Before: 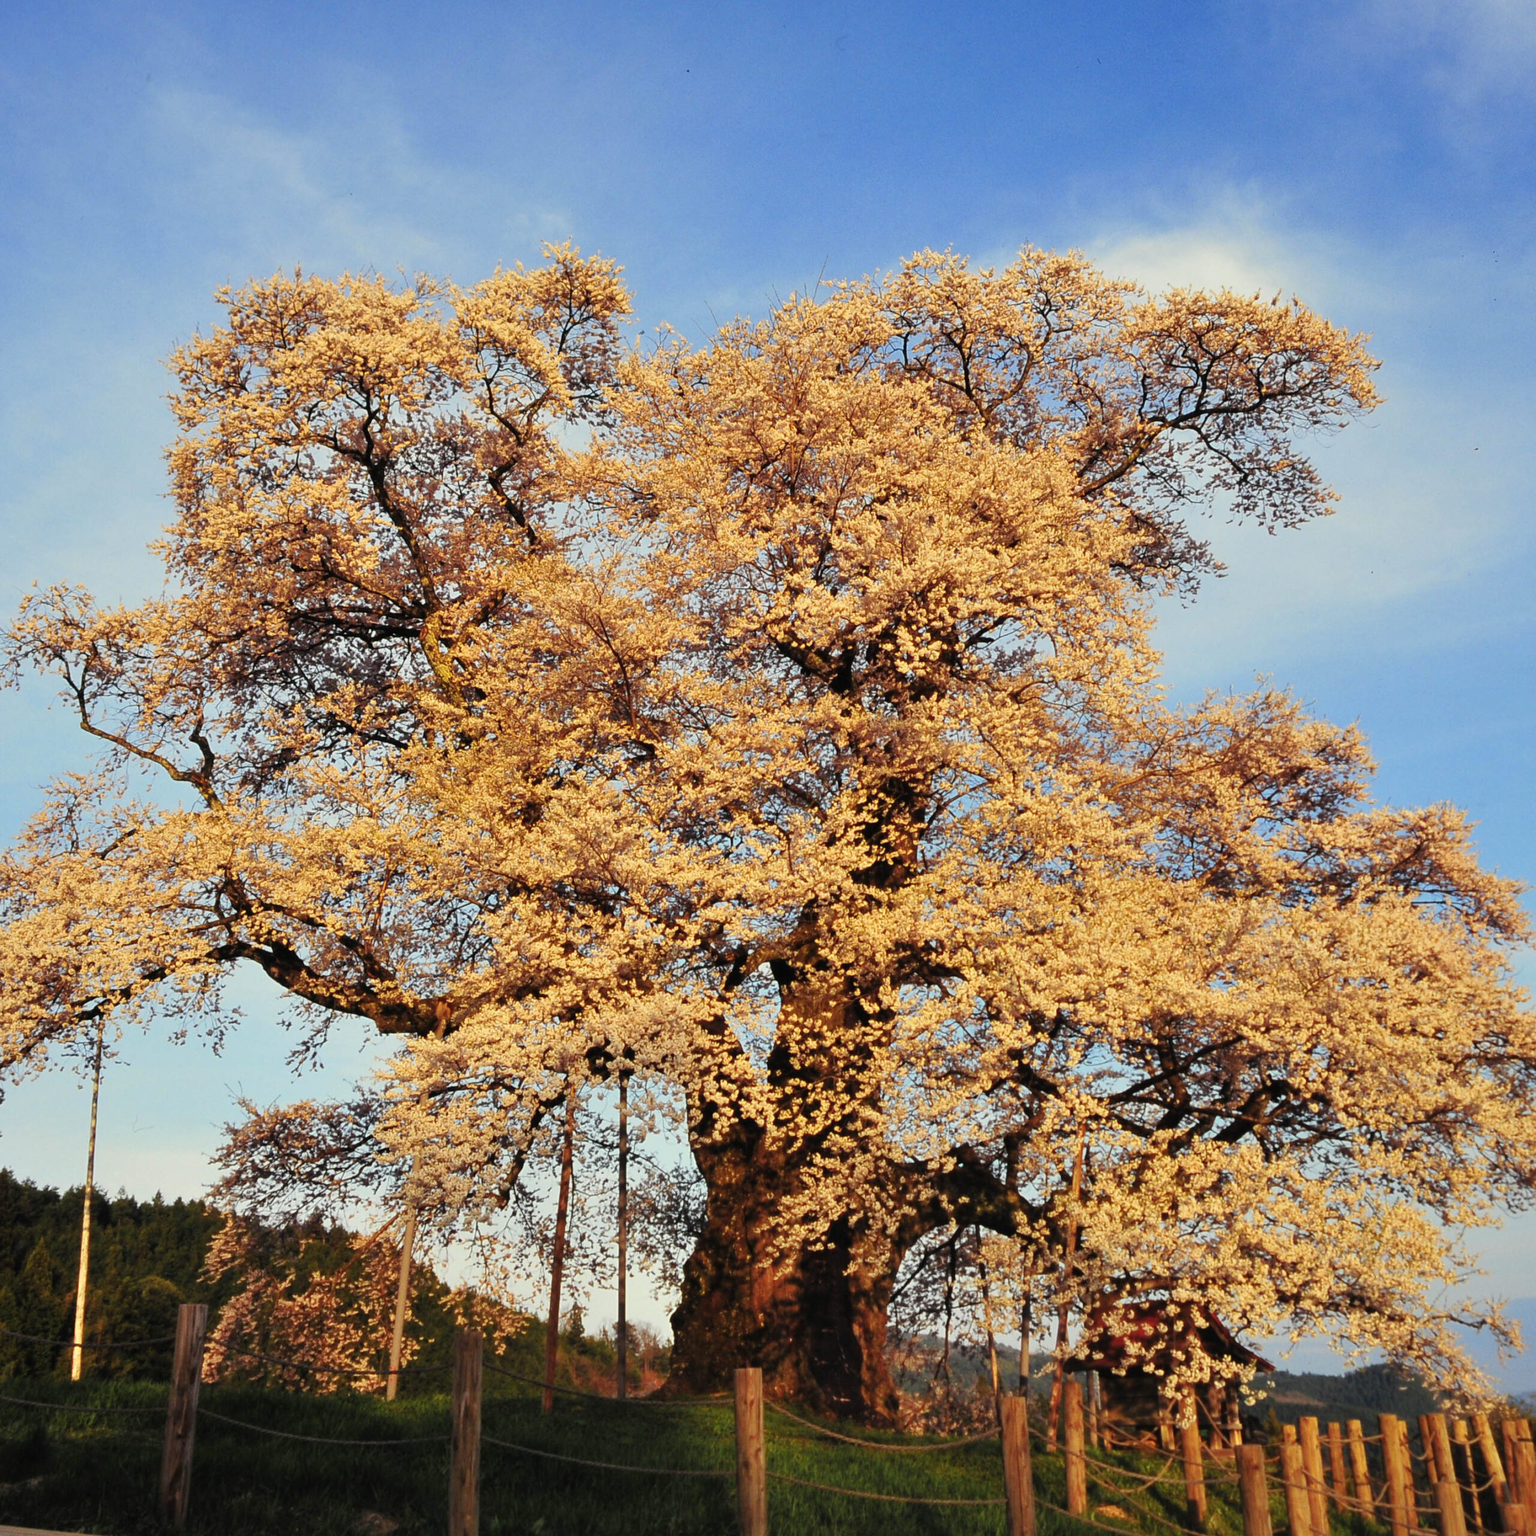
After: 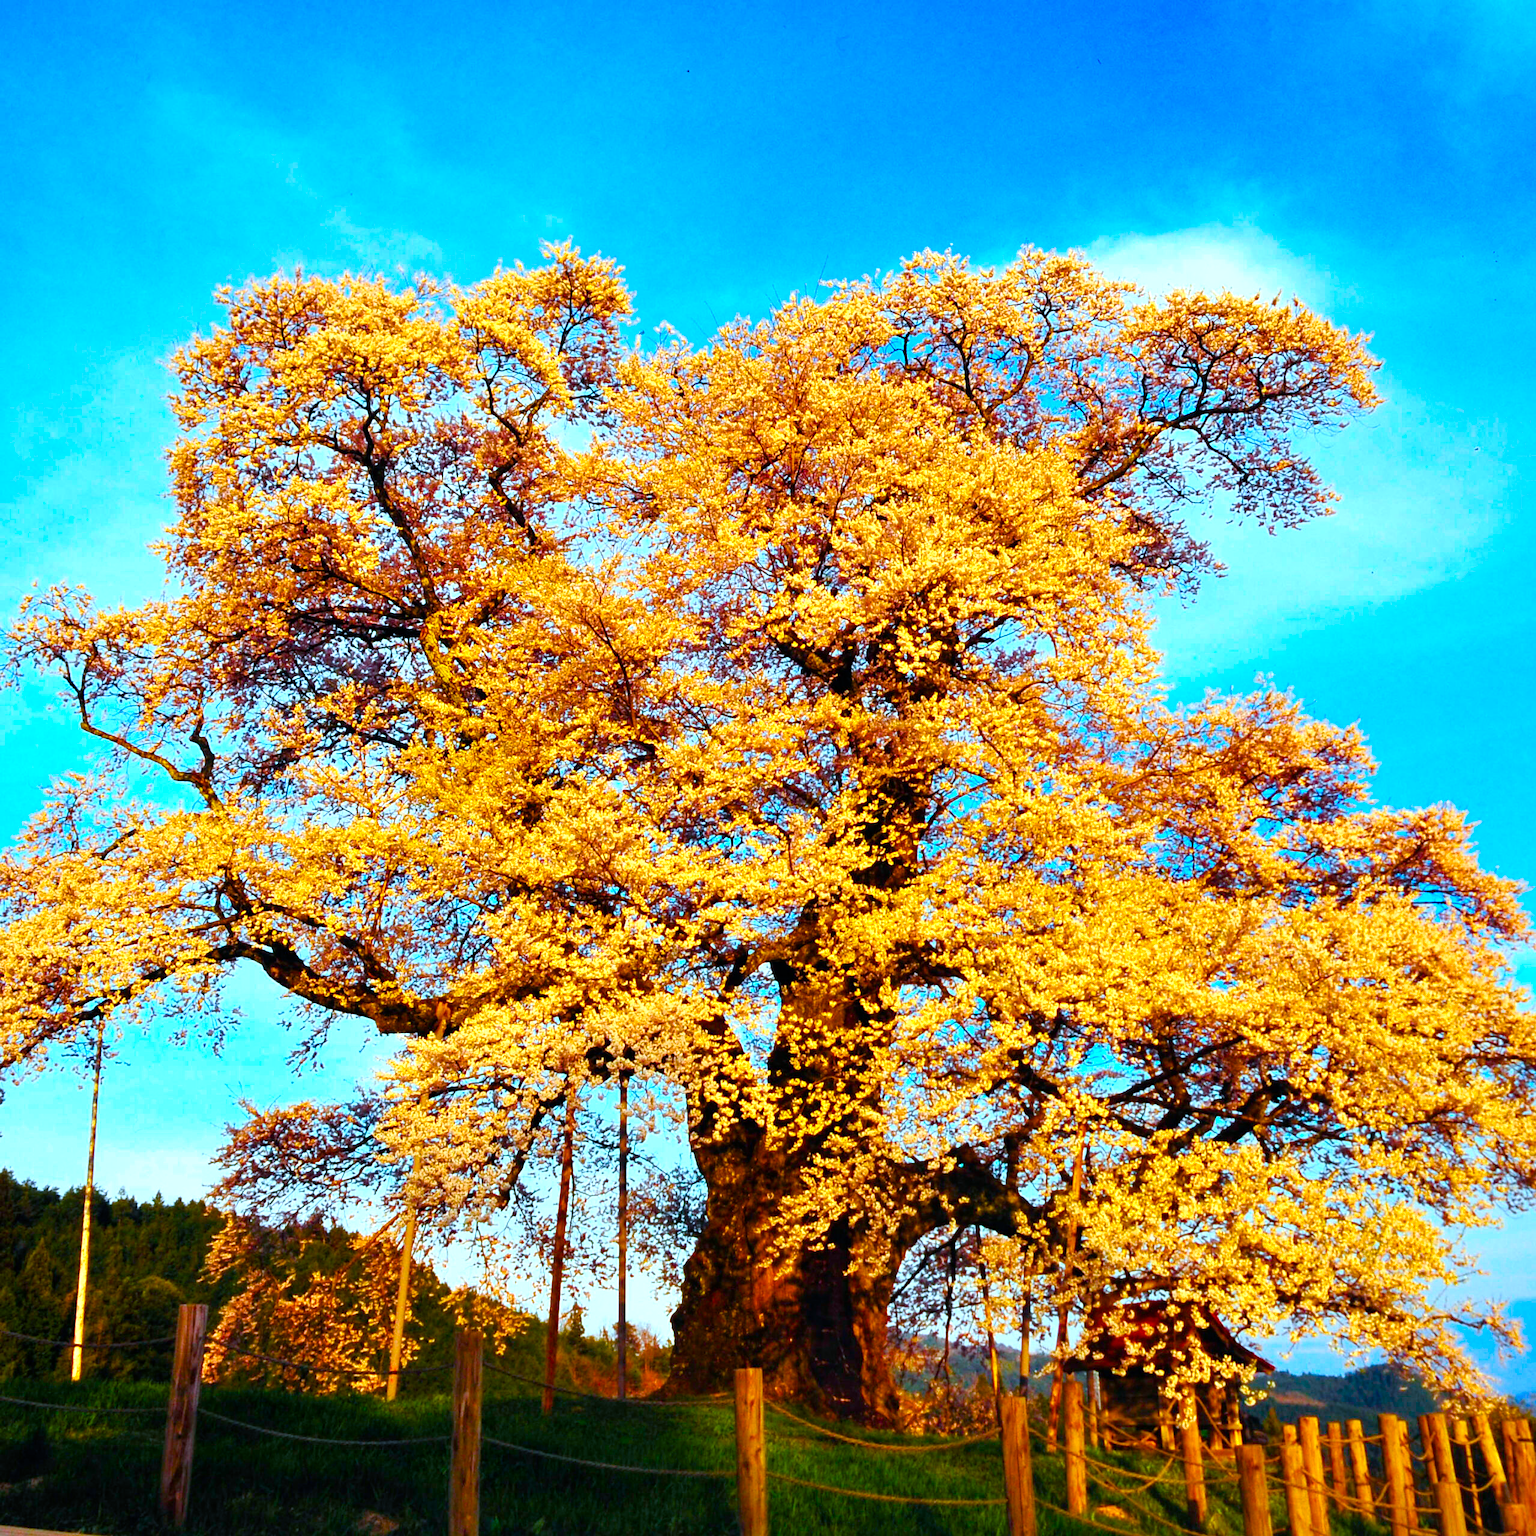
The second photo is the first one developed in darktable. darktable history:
white balance: red 0.926, green 1.003, blue 1.133
color balance rgb: linear chroma grading › global chroma 25%, perceptual saturation grading › global saturation 45%, perceptual saturation grading › highlights -50%, perceptual saturation grading › shadows 30%, perceptual brilliance grading › global brilliance 18%, global vibrance 40%
